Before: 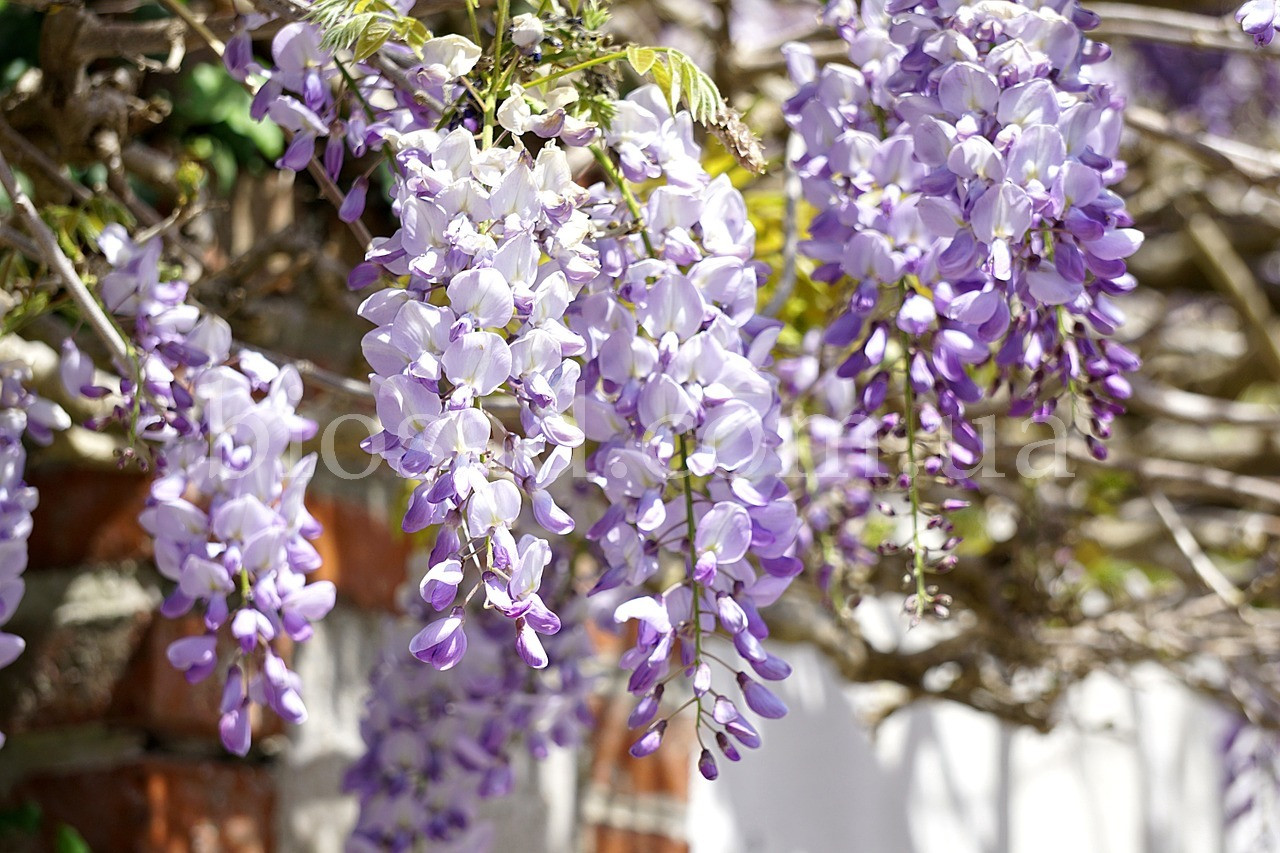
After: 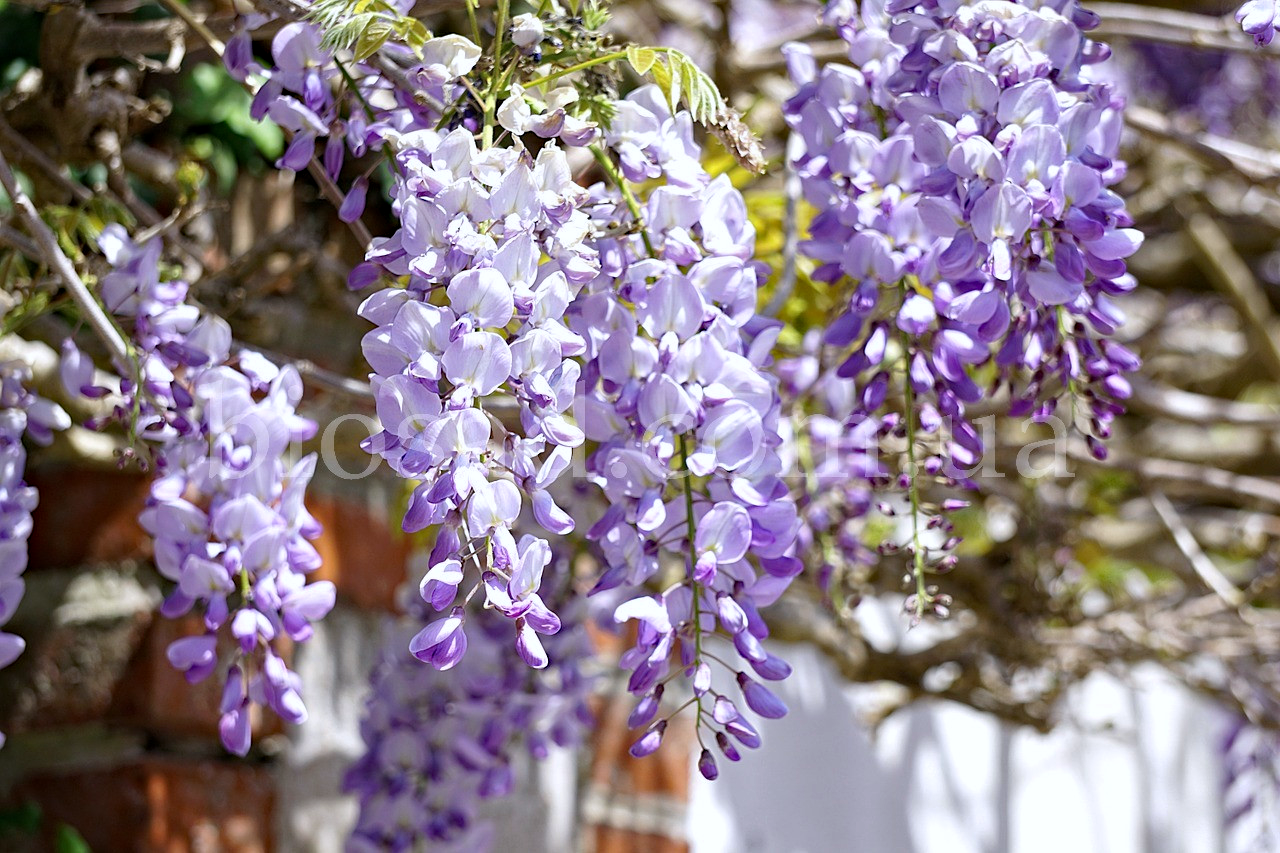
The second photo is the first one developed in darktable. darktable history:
color calibration: illuminant as shot in camera, x 0.358, y 0.373, temperature 4628.91 K
haze removal: compatibility mode true, adaptive false
